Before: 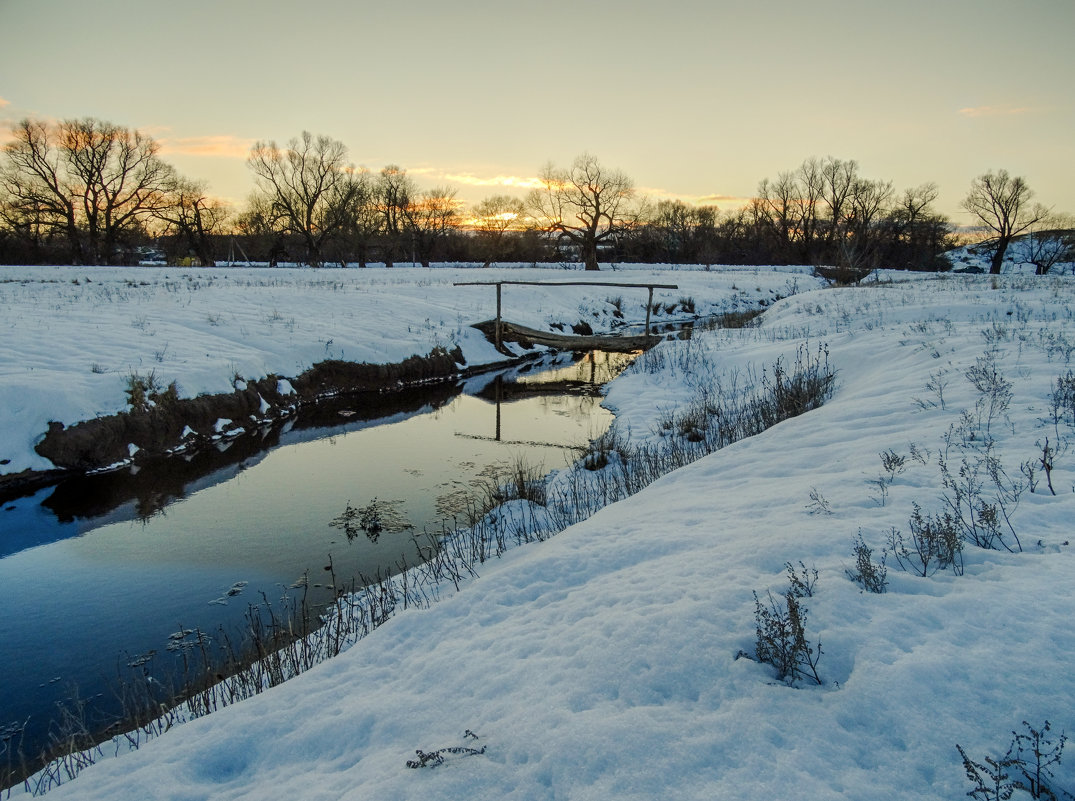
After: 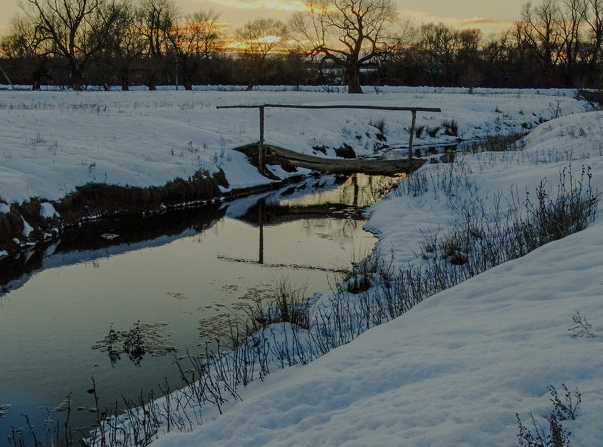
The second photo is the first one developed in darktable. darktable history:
color correction: highlights a* -0.263, highlights b* -0.127
crop and rotate: left 22.139%, top 22.21%, right 21.676%, bottom 21.936%
exposure: black level correction 0, exposure -0.794 EV, compensate highlight preservation false
